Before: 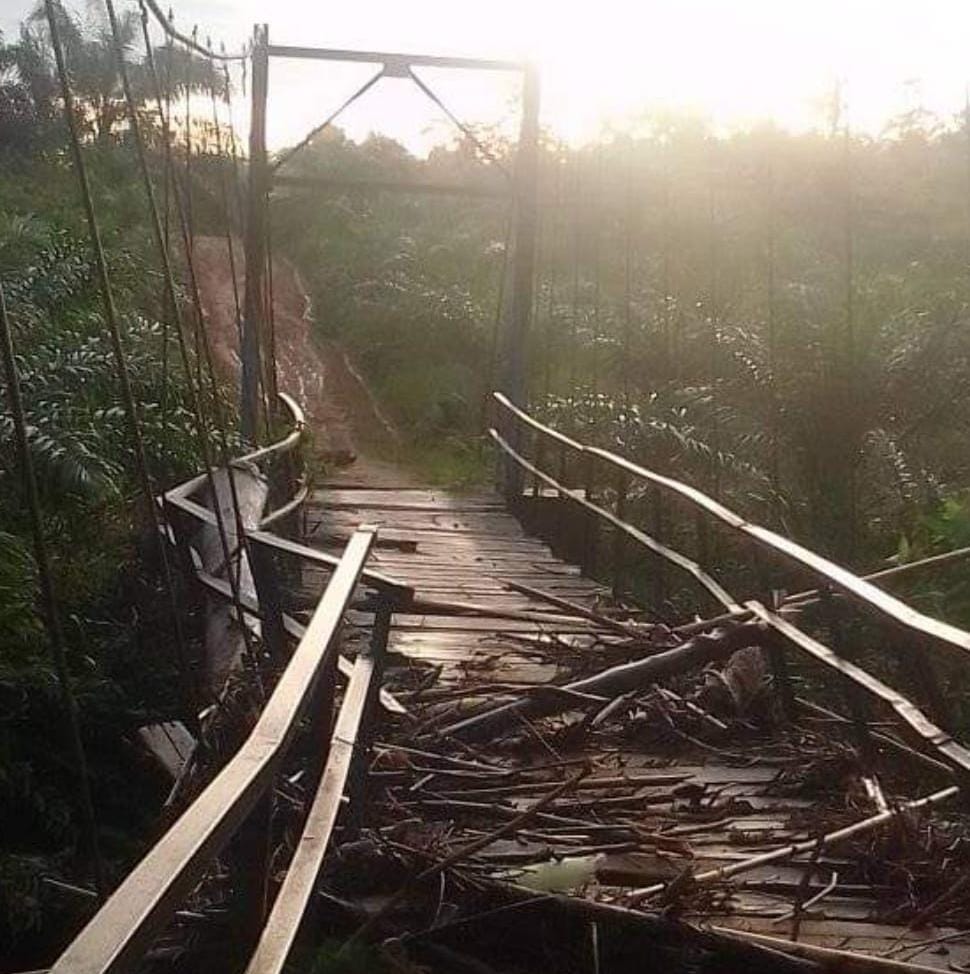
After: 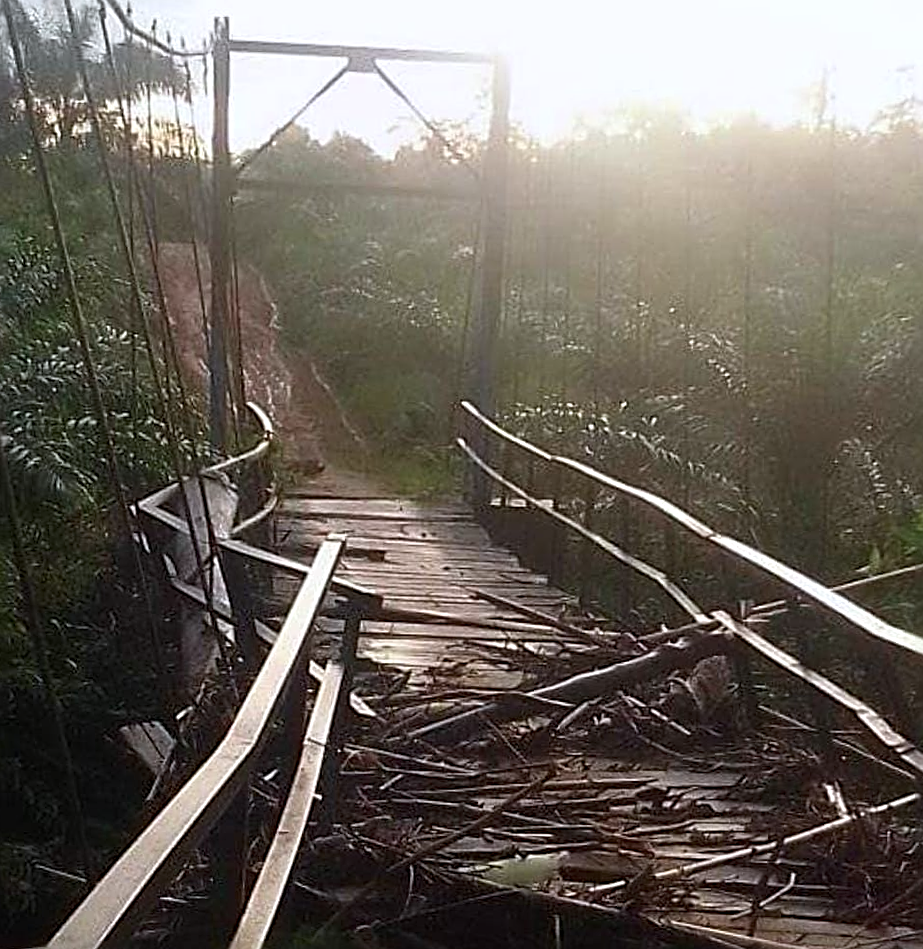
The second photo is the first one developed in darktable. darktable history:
sharpen: radius 2.817, amount 0.715
rotate and perspective: rotation 0.074°, lens shift (vertical) 0.096, lens shift (horizontal) -0.041, crop left 0.043, crop right 0.952, crop top 0.024, crop bottom 0.979
white balance: red 0.976, blue 1.04
